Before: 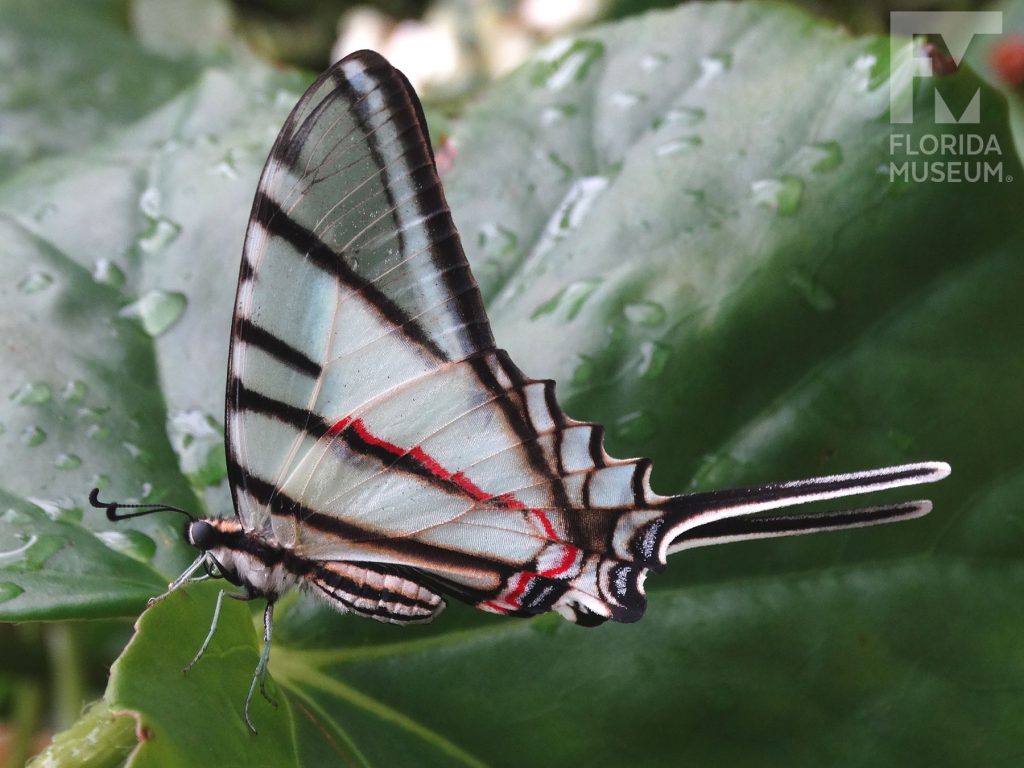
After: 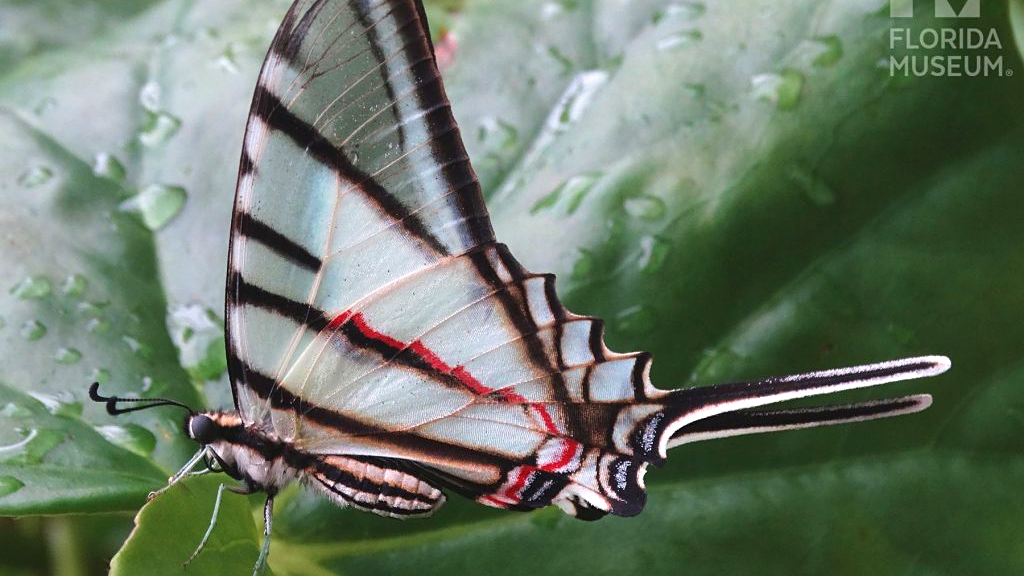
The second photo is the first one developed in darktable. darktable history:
exposure: exposure 0.191 EV, compensate highlight preservation false
velvia: on, module defaults
crop: top 13.819%, bottom 11.169%
sharpen: amount 0.2
